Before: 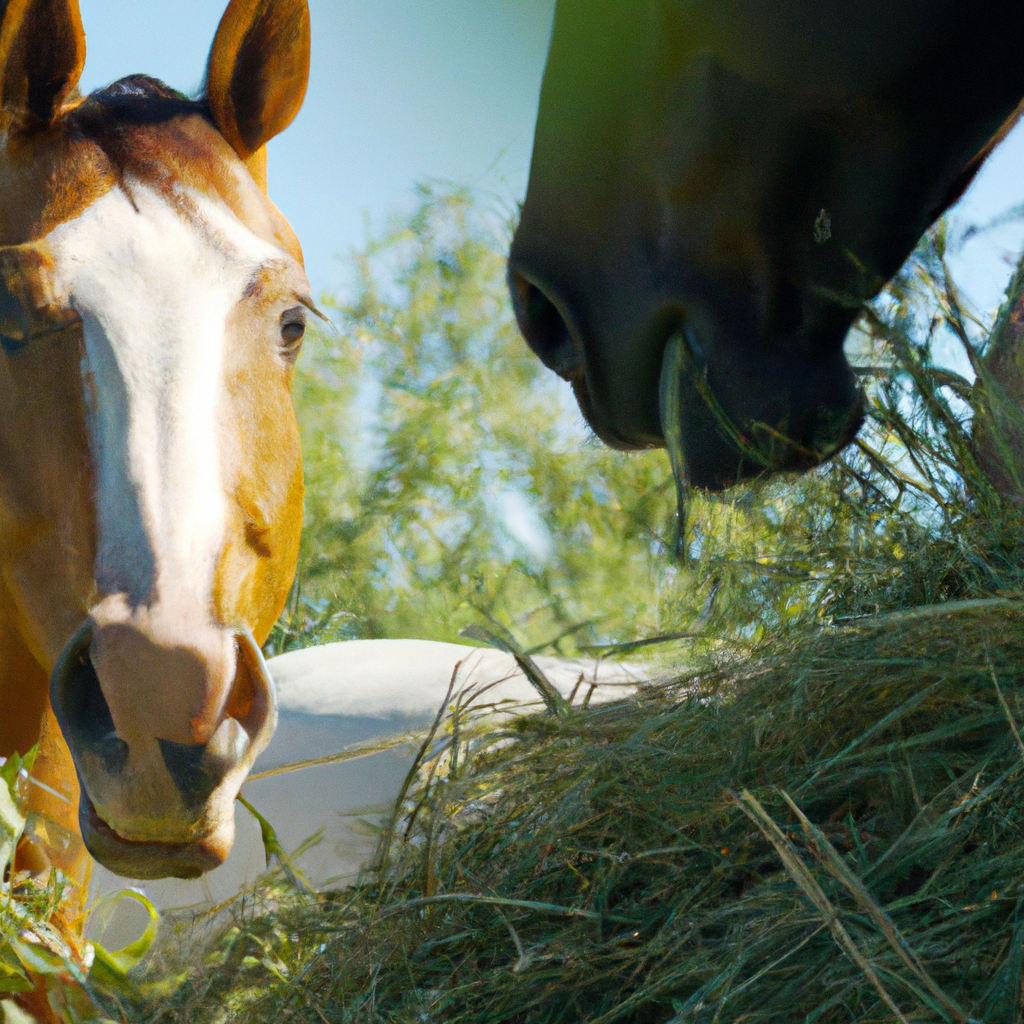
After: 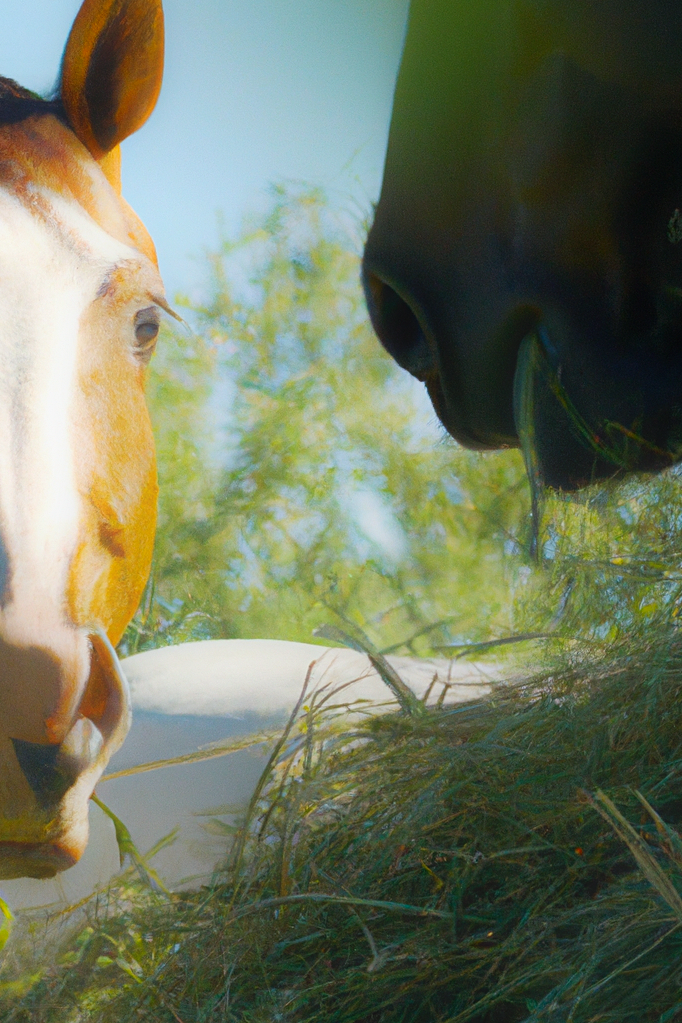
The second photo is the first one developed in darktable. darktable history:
contrast equalizer: octaves 7, y [[0.511, 0.558, 0.631, 0.632, 0.559, 0.512], [0.5 ×6], [0.507, 0.559, 0.627, 0.644, 0.647, 0.647], [0 ×6], [0 ×6]], mix -0.99
crop and rotate: left 14.354%, right 18.987%
